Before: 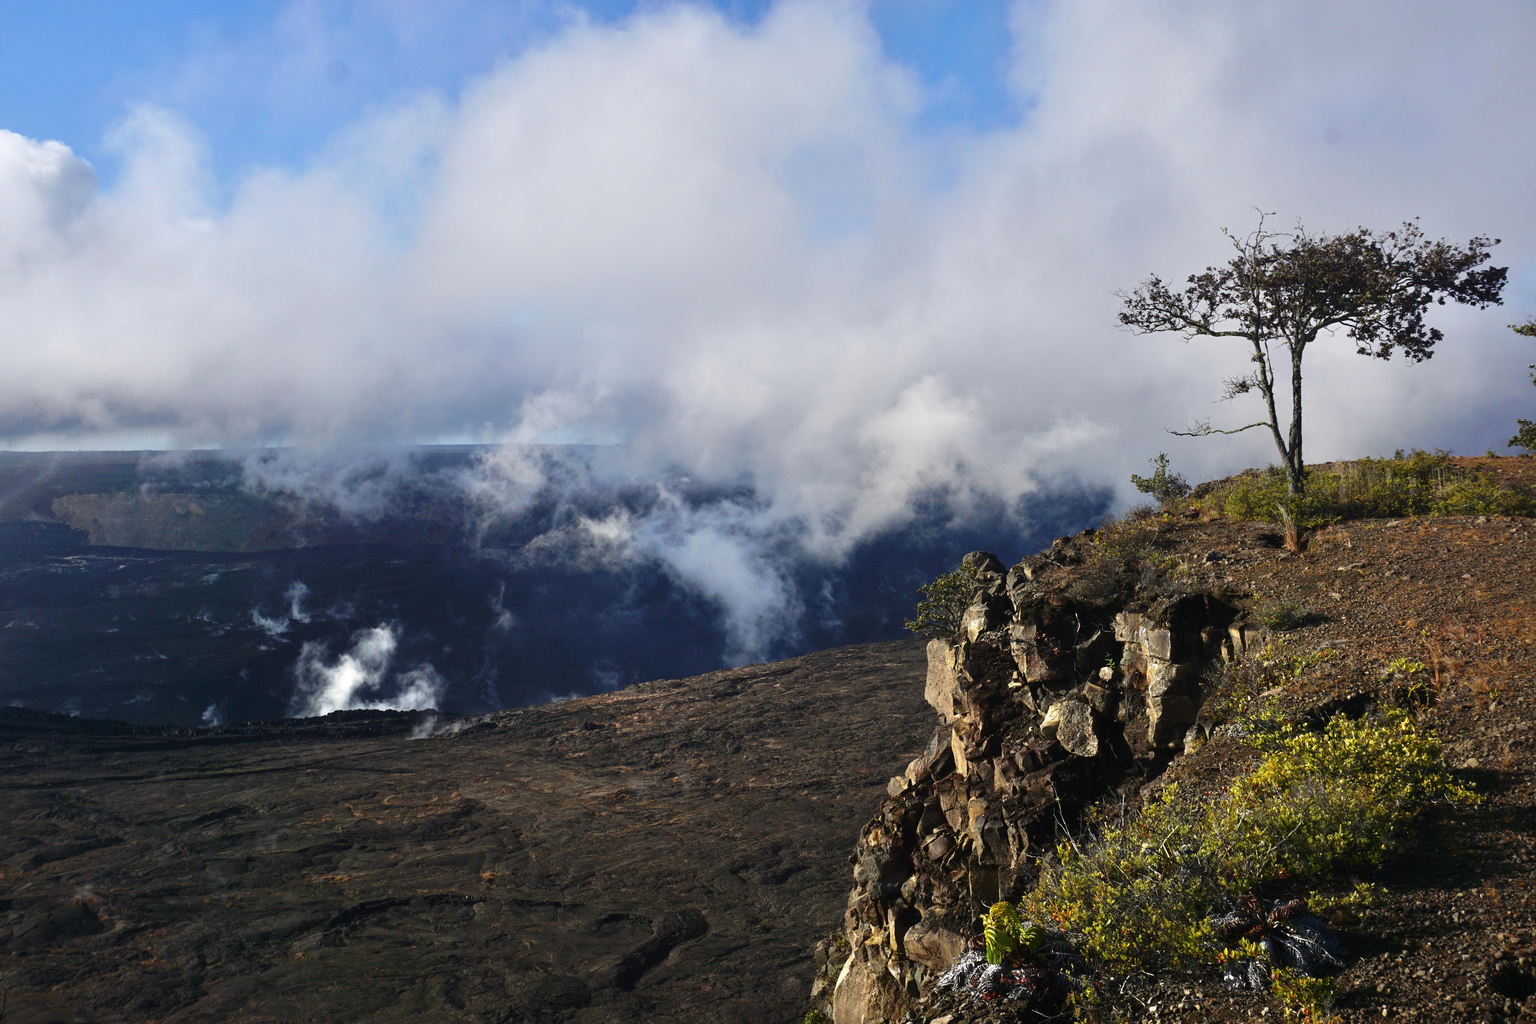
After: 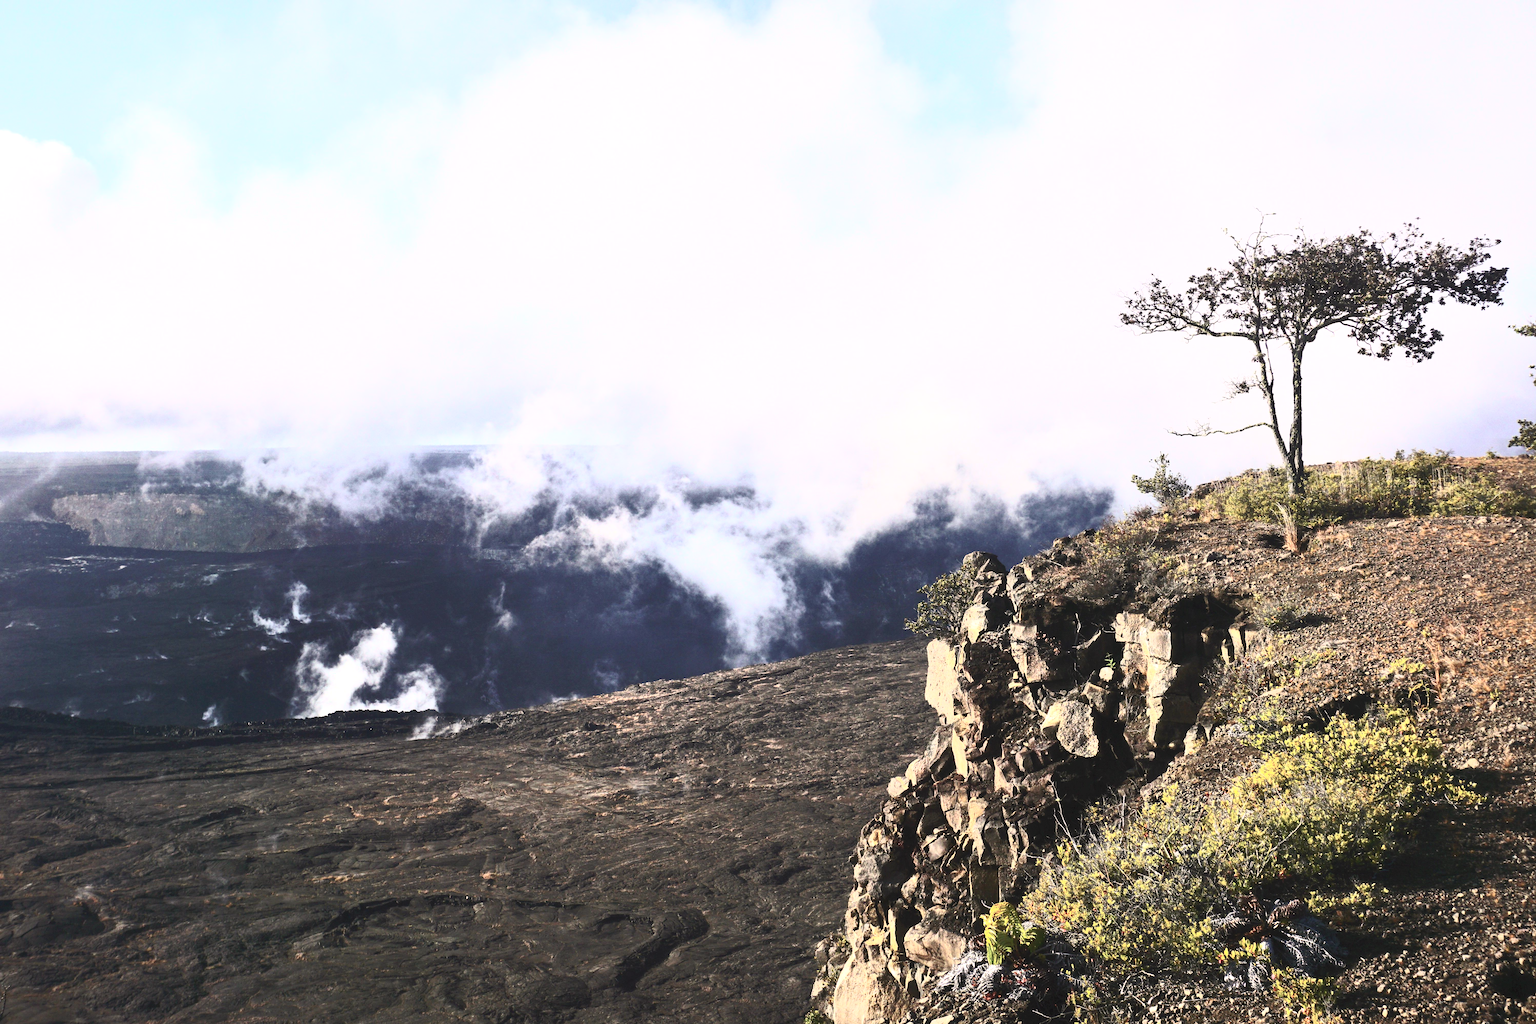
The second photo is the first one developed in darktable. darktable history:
contrast brightness saturation: contrast 0.569, brightness 0.58, saturation -0.335
exposure: exposure 0.665 EV, compensate highlight preservation false
color correction: highlights a* 3.25, highlights b* 1.91, saturation 1.17
